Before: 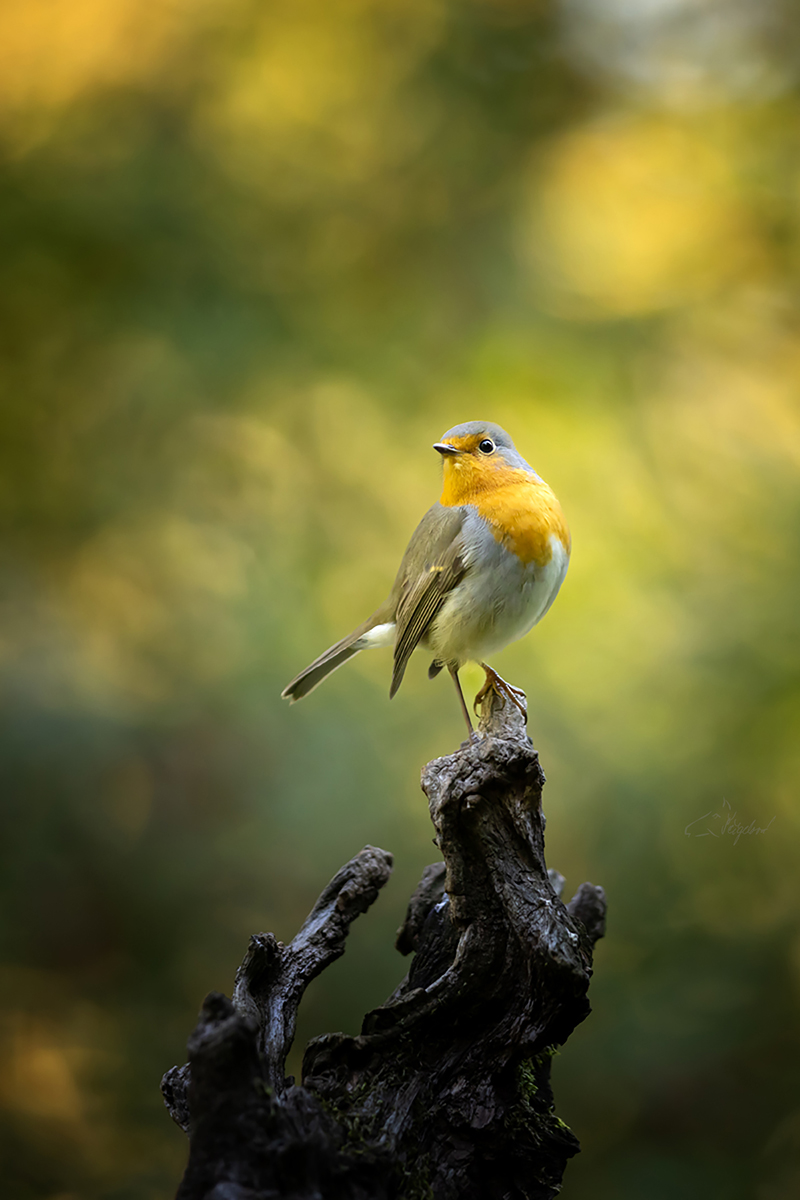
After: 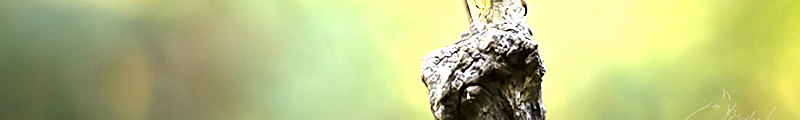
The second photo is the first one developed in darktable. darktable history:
crop and rotate: top 59.084%, bottom 30.916%
exposure: exposure 2.207 EV, compensate highlight preservation false
sharpen: on, module defaults
color zones: curves: ch0 [(0, 0.613) (0.01, 0.613) (0.245, 0.448) (0.498, 0.529) (0.642, 0.665) (0.879, 0.777) (0.99, 0.613)]; ch1 [(0, 0) (0.143, 0) (0.286, 0) (0.429, 0) (0.571, 0) (0.714, 0) (0.857, 0)], mix -93.41%
